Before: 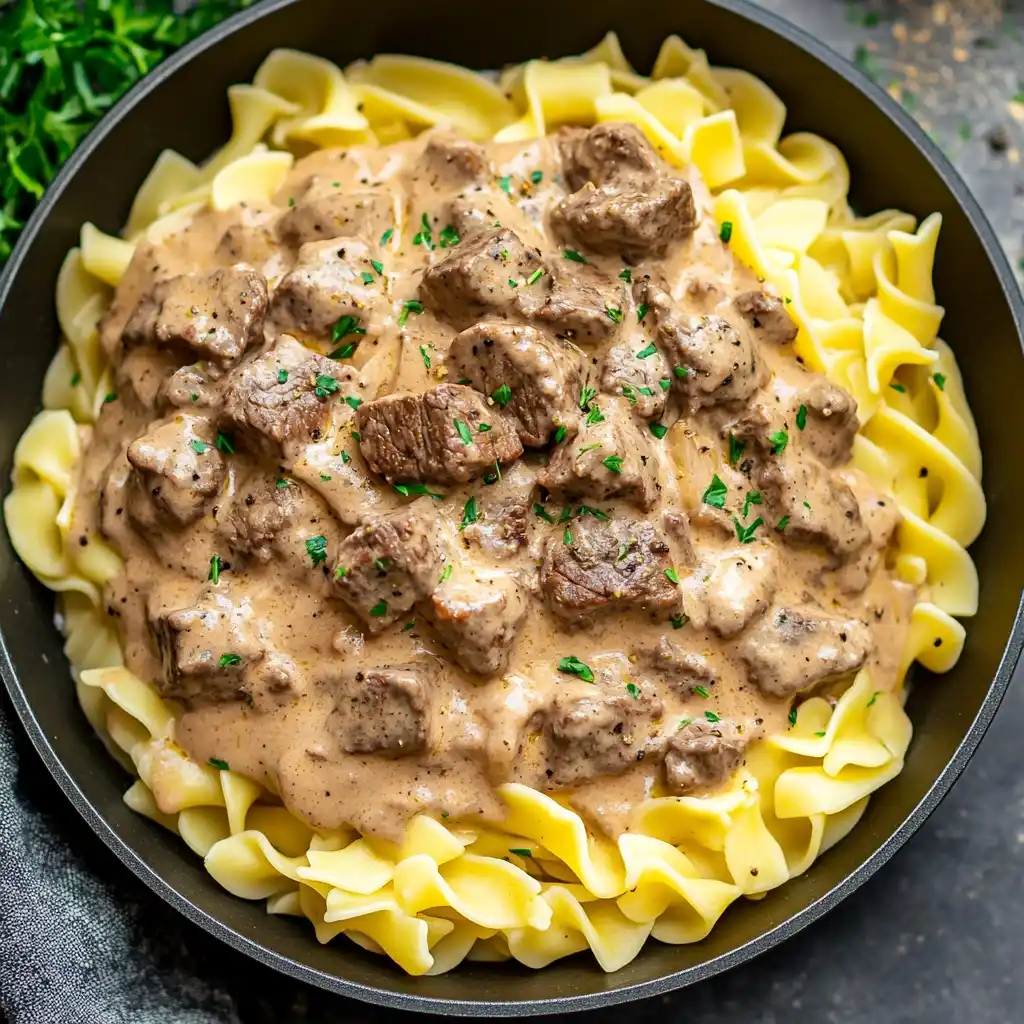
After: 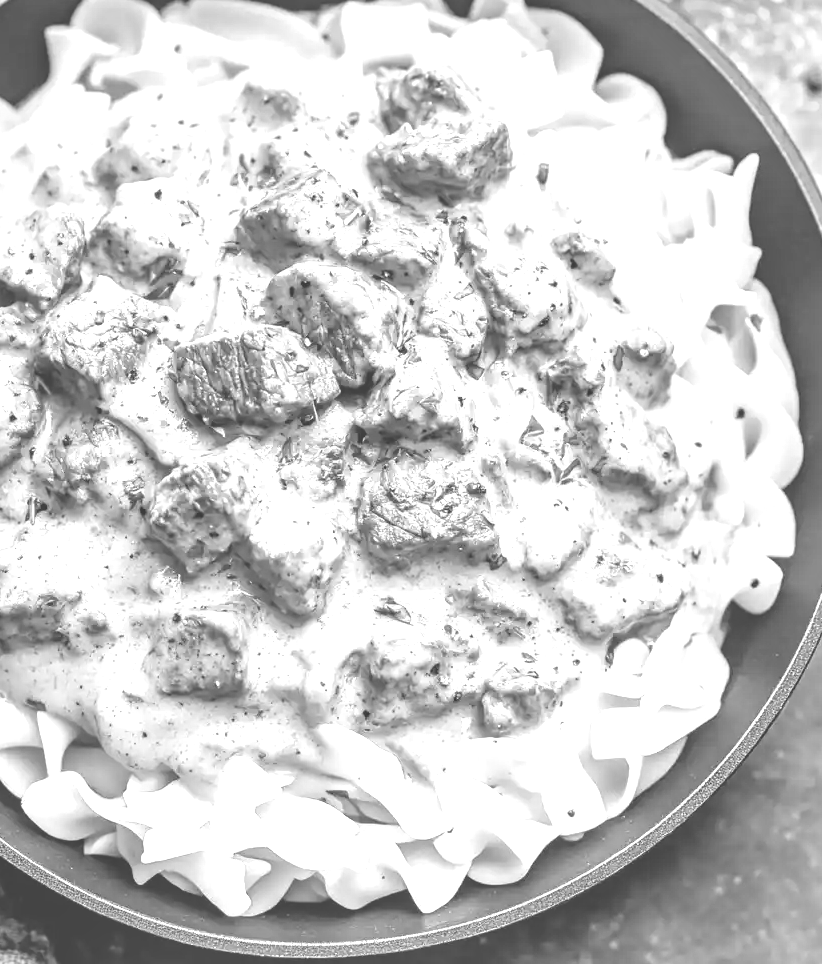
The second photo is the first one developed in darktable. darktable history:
crop and rotate: left 17.959%, top 5.771%, right 1.742%
monochrome: on, module defaults
local contrast: on, module defaults
colorize: hue 34.49°, saturation 35.33%, source mix 100%, version 1
